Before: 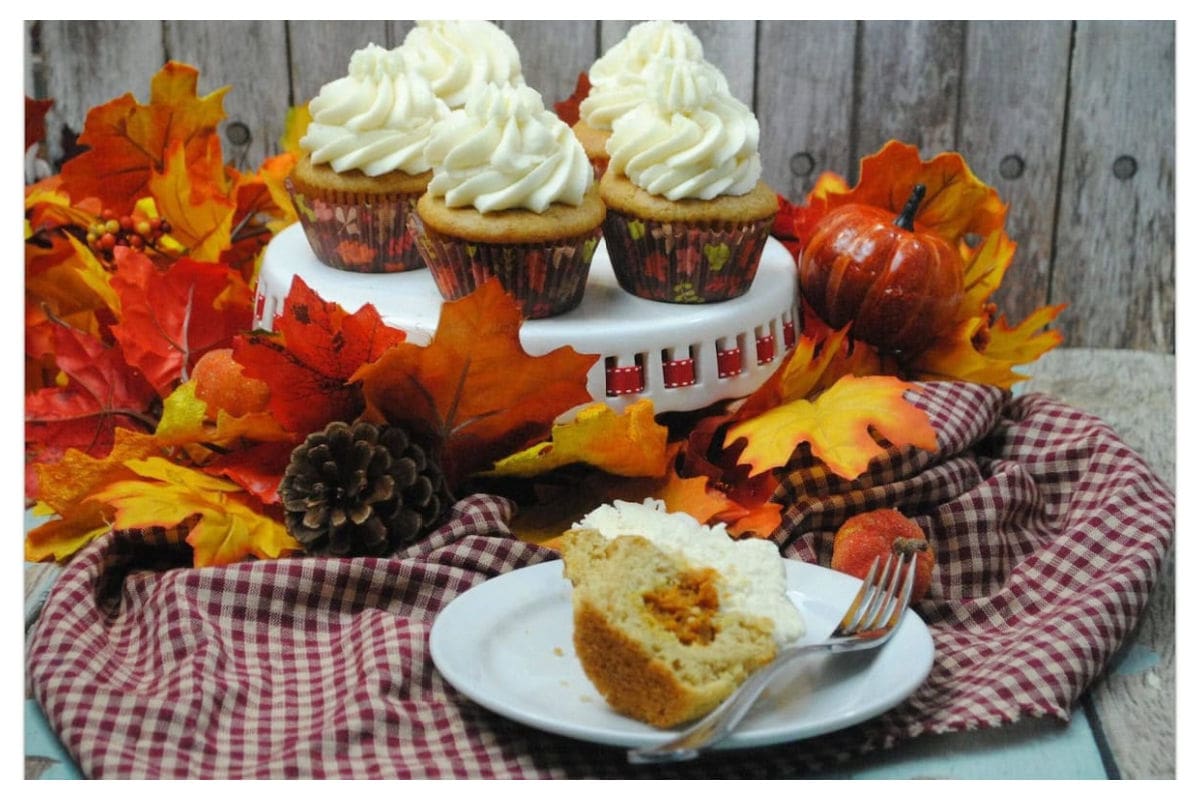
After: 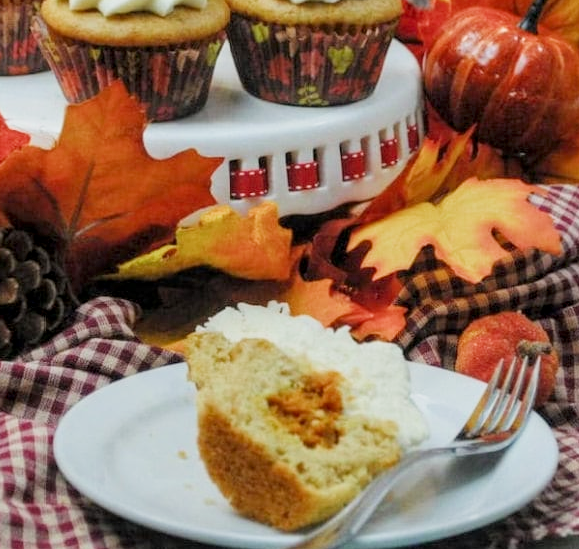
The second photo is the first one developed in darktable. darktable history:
exposure: exposure 0.564 EV, compensate highlight preservation false
filmic rgb: black relative exposure -13 EV, threshold 3 EV, target white luminance 85%, hardness 6.3, latitude 42.11%, contrast 0.858, shadows ↔ highlights balance 8.63%, color science v4 (2020), enable highlight reconstruction true
crop: left 31.379%, top 24.658%, right 20.326%, bottom 6.628%
local contrast: detail 130%
